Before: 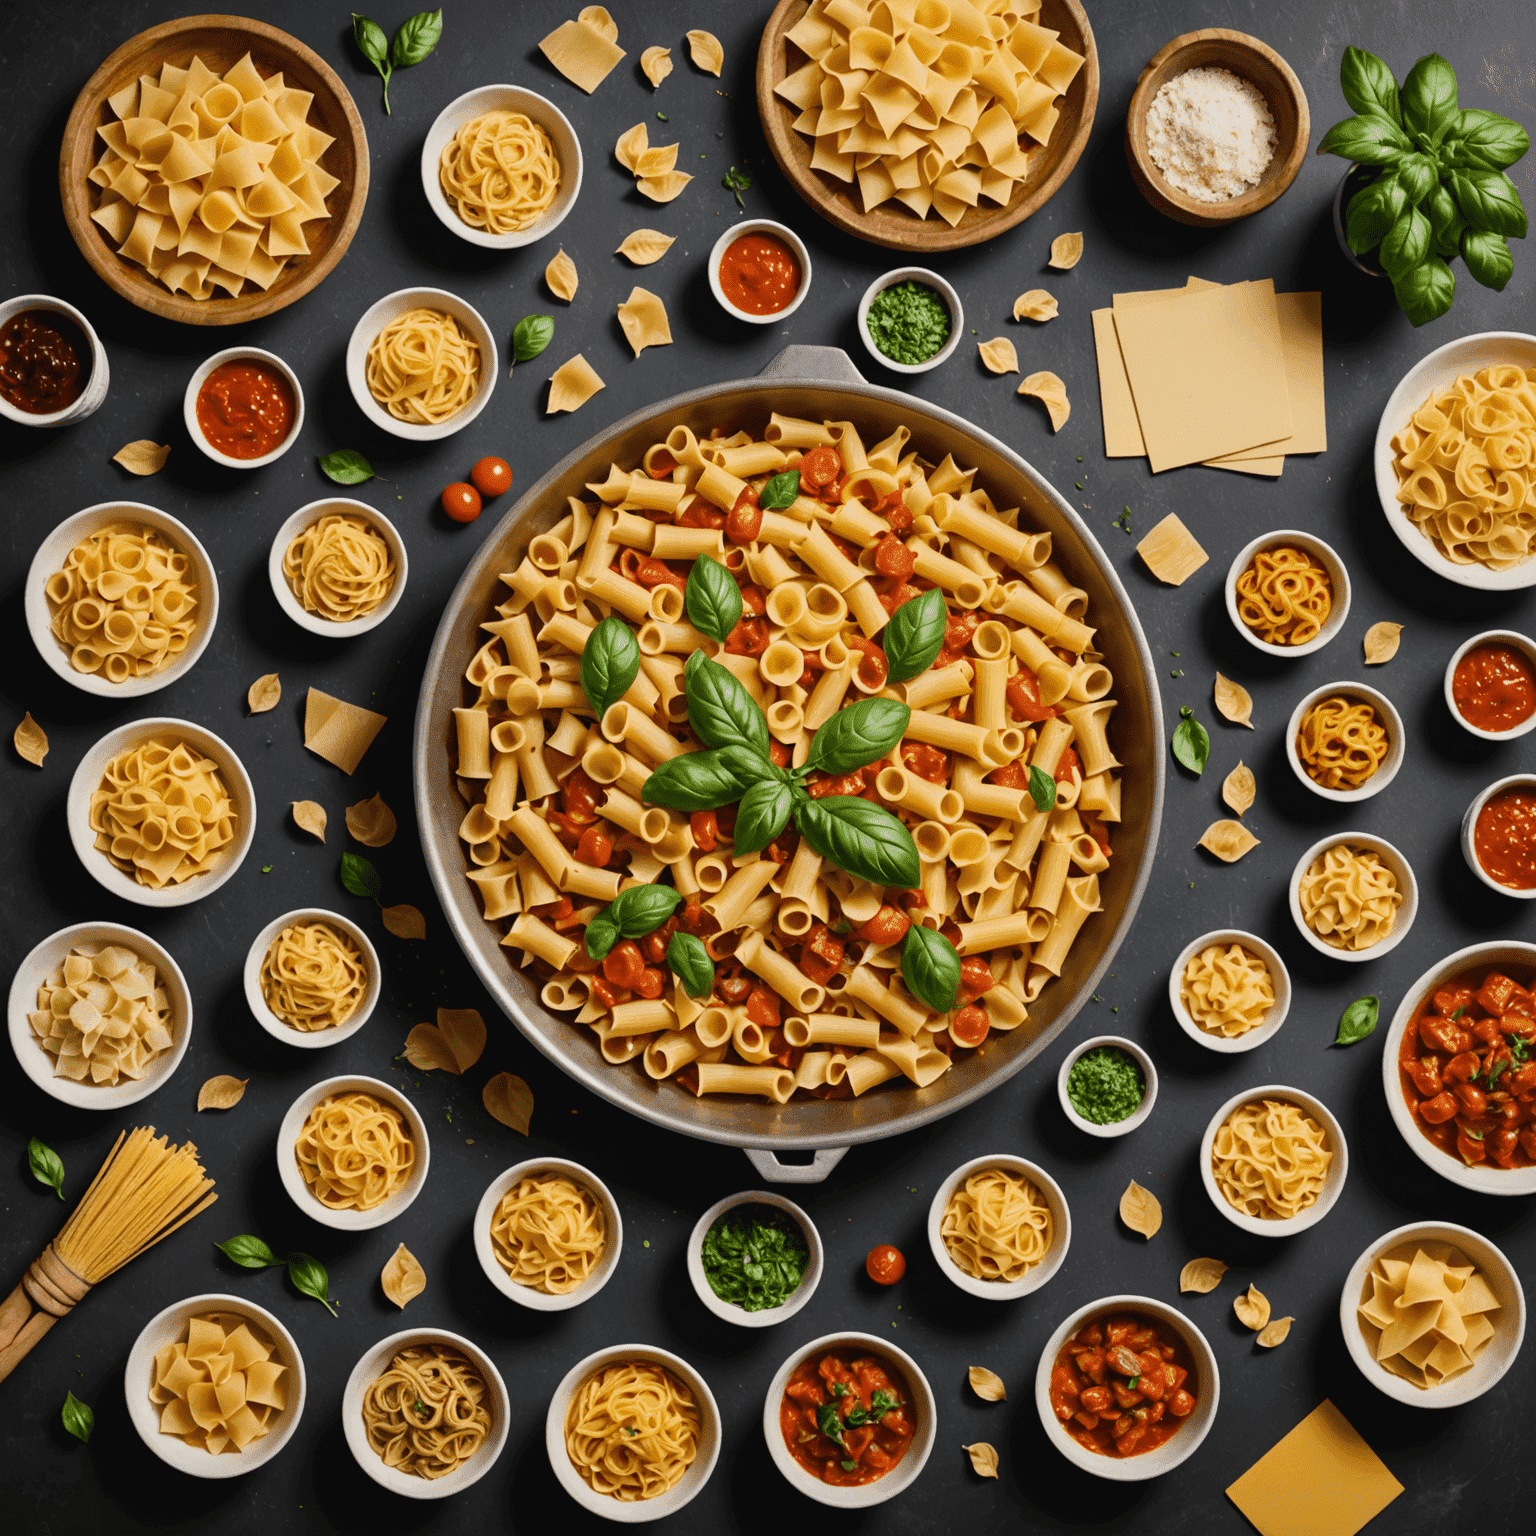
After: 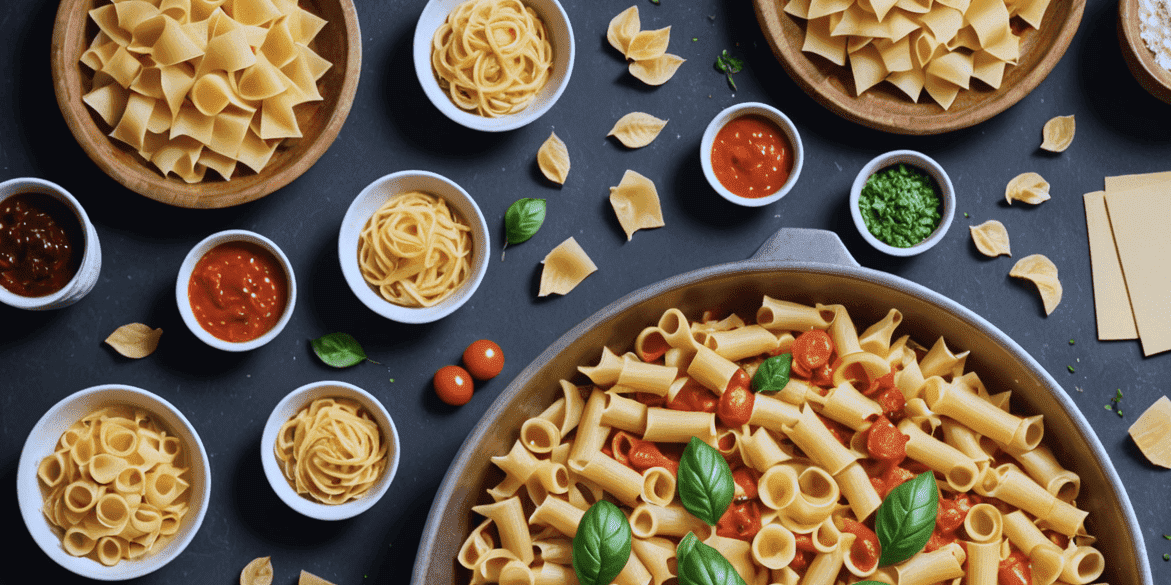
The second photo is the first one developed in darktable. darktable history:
crop: left 0.579%, top 7.627%, right 23.167%, bottom 54.275%
color calibration: illuminant custom, x 0.39, y 0.392, temperature 3856.94 K
